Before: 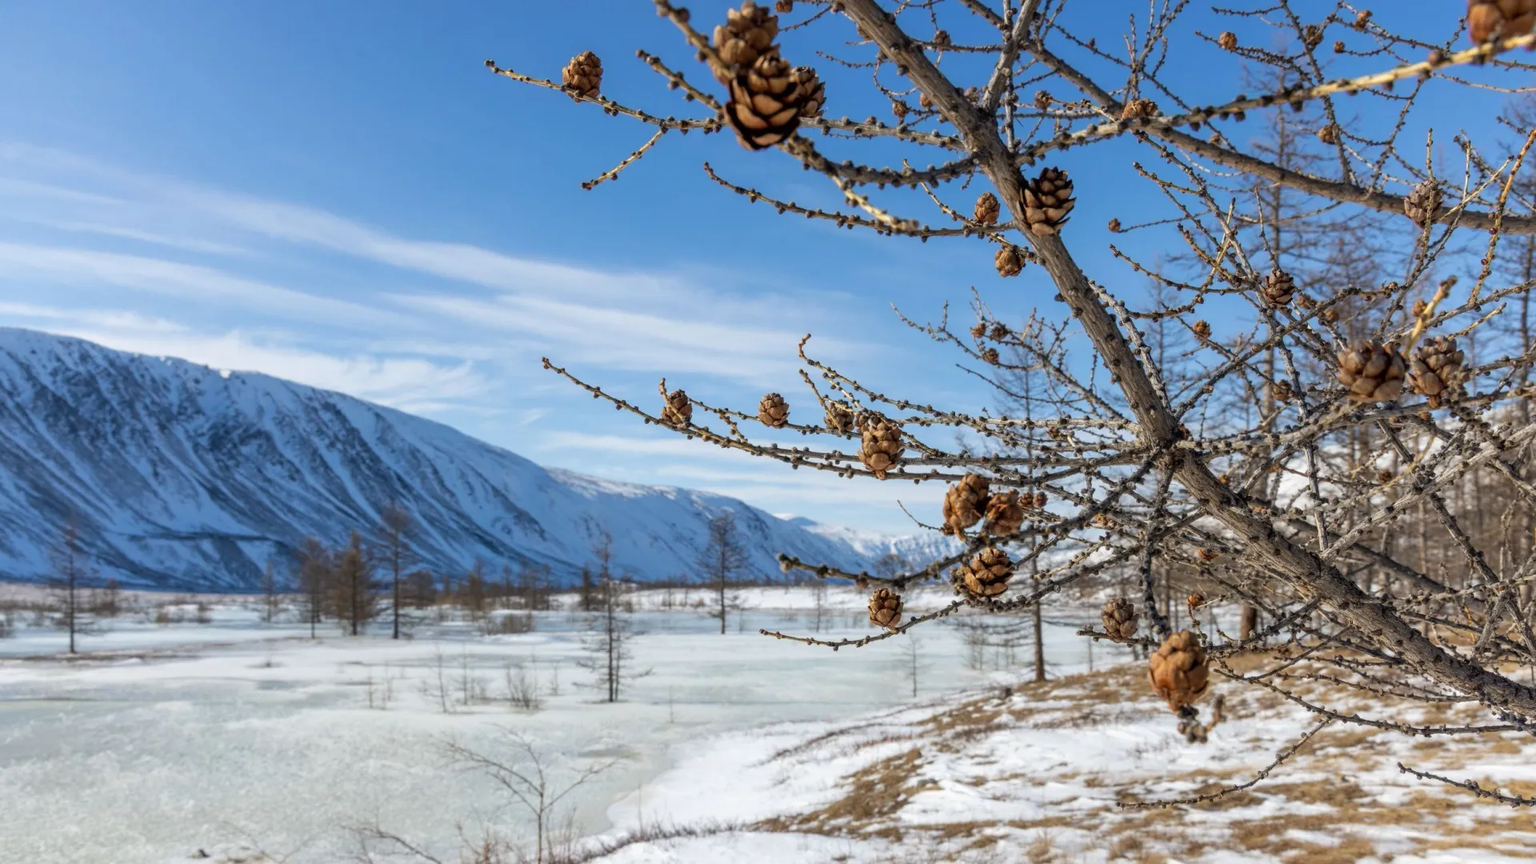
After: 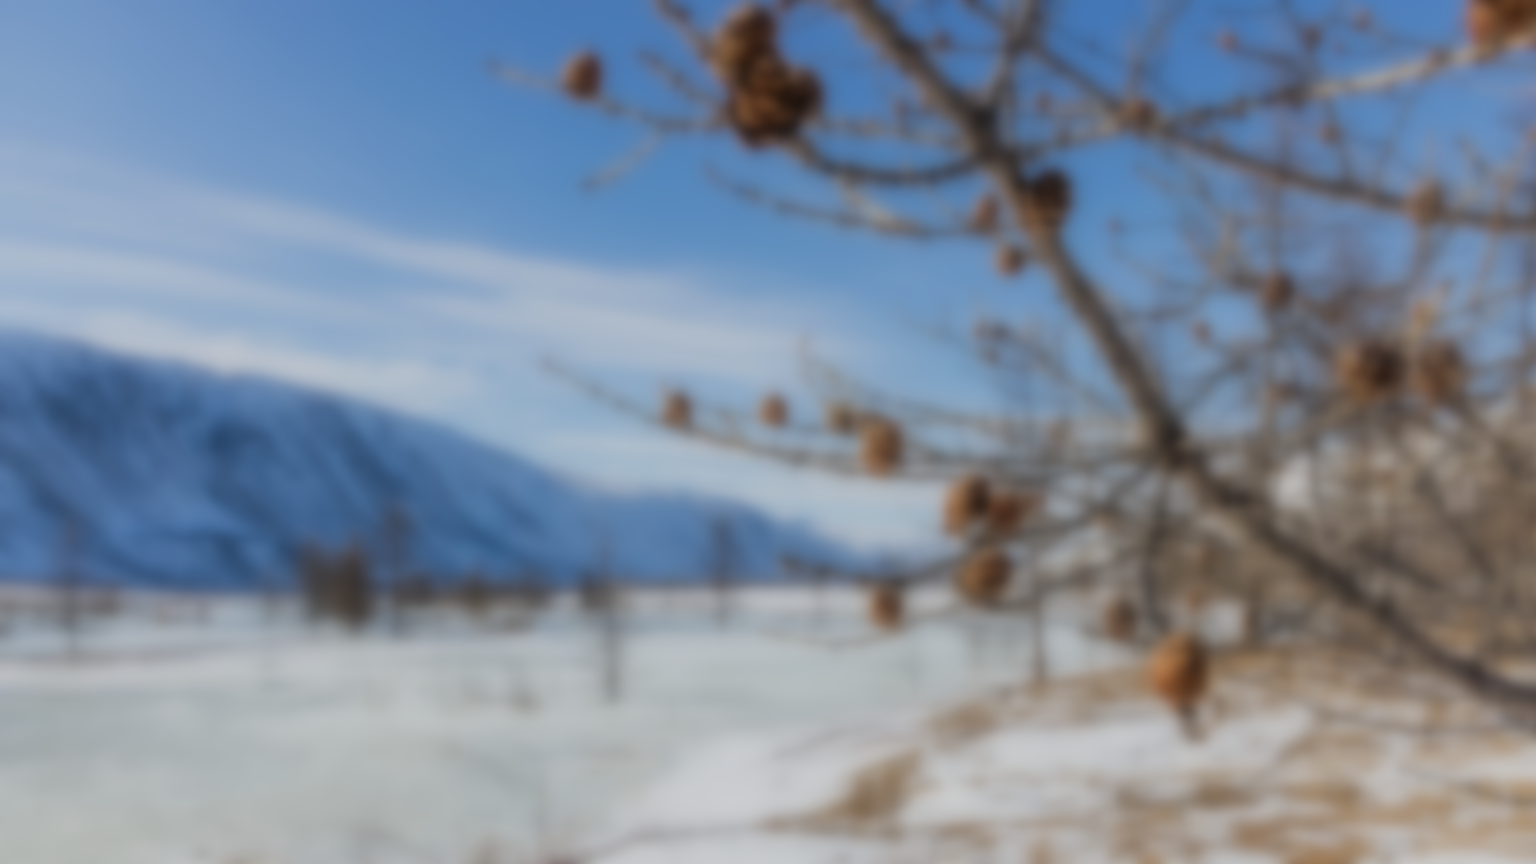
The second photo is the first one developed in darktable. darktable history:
lowpass: on, module defaults
filmic rgb: black relative exposure -7.65 EV, white relative exposure 4.56 EV, hardness 3.61
